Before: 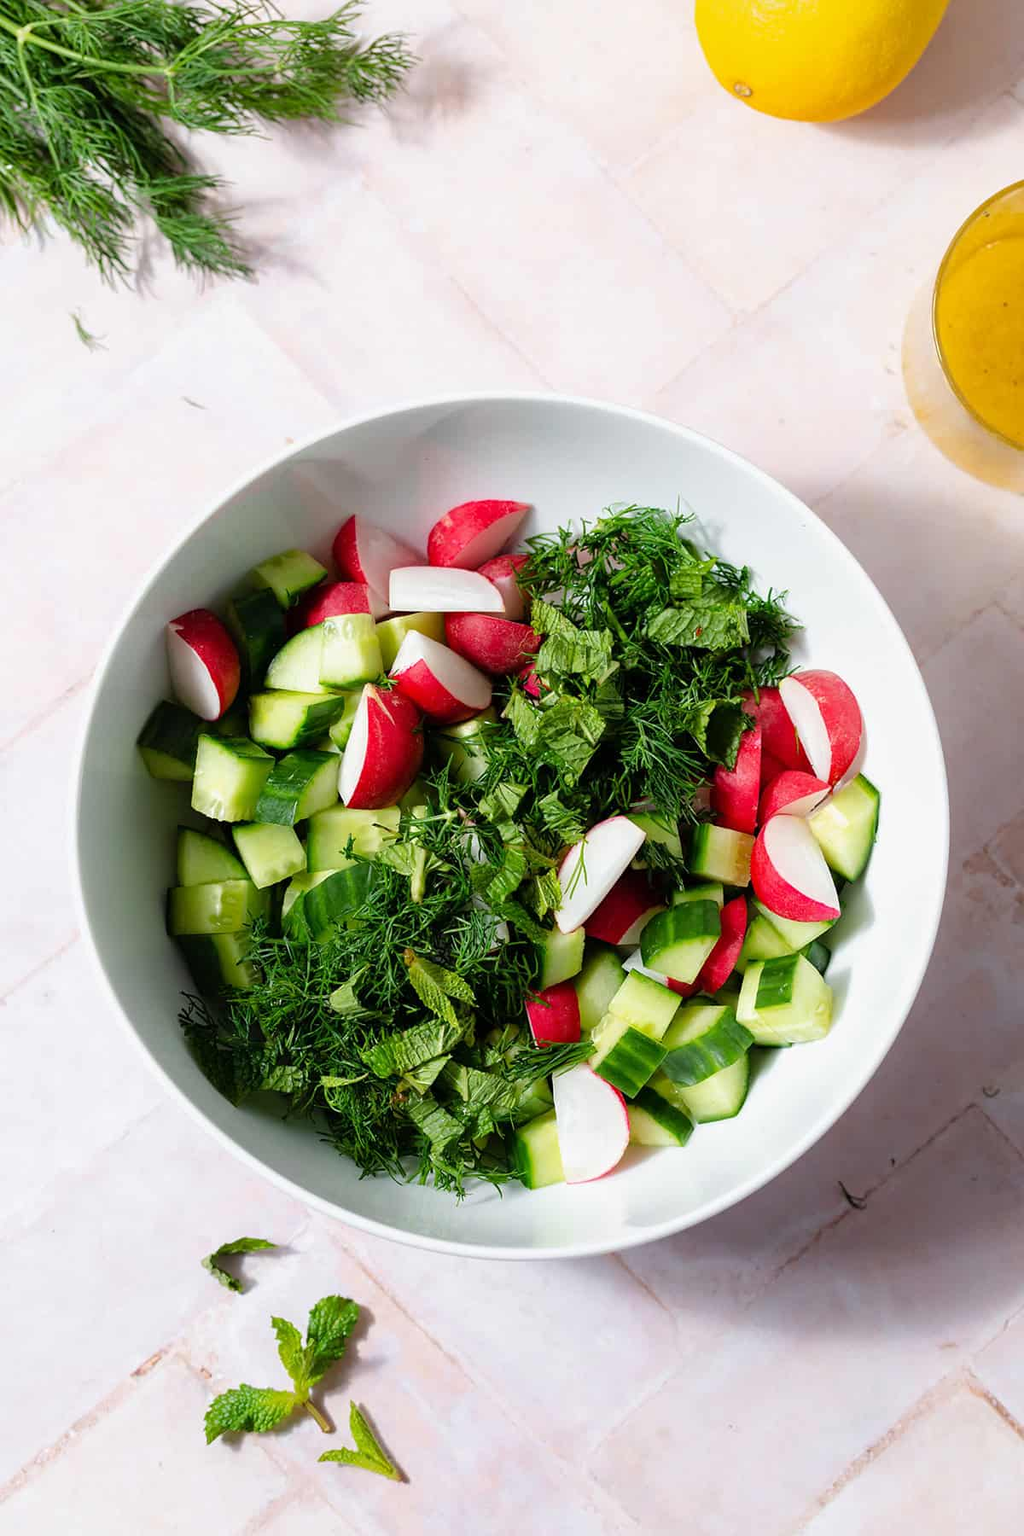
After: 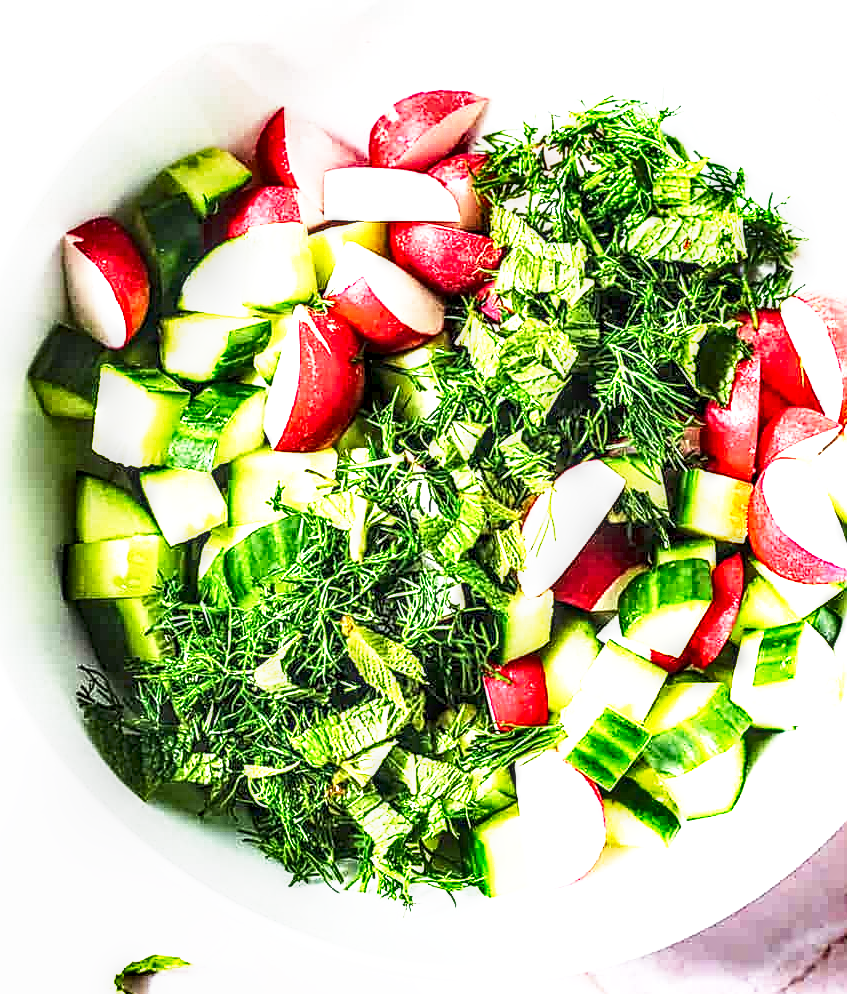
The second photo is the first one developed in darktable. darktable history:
base curve: curves: ch0 [(0, 0) (0.495, 0.917) (1, 1)], preserve colors none
crop: left 11.079%, top 27.586%, right 18.317%, bottom 17.152%
exposure: black level correction 0, exposure 1.333 EV, compensate highlight preservation false
shadows and highlights: soften with gaussian
local contrast: highlights 2%, shadows 4%, detail 182%
contrast brightness saturation: contrast 0.15, brightness 0.048
sharpen: on, module defaults
